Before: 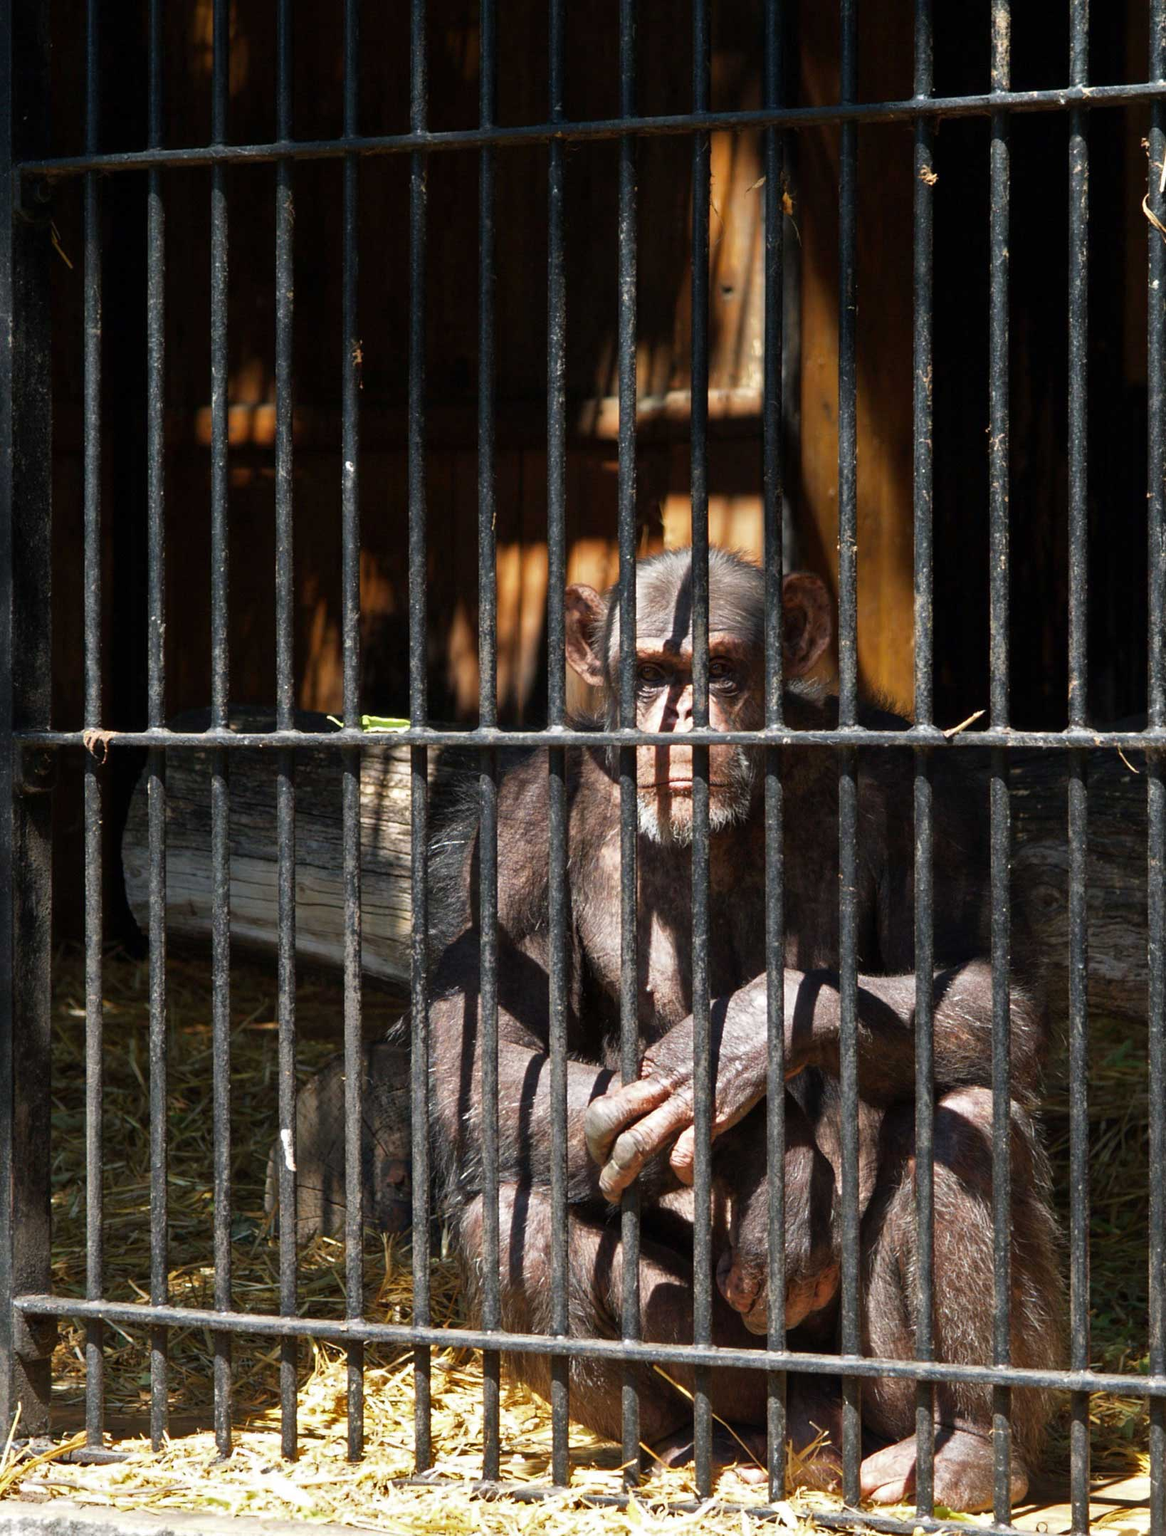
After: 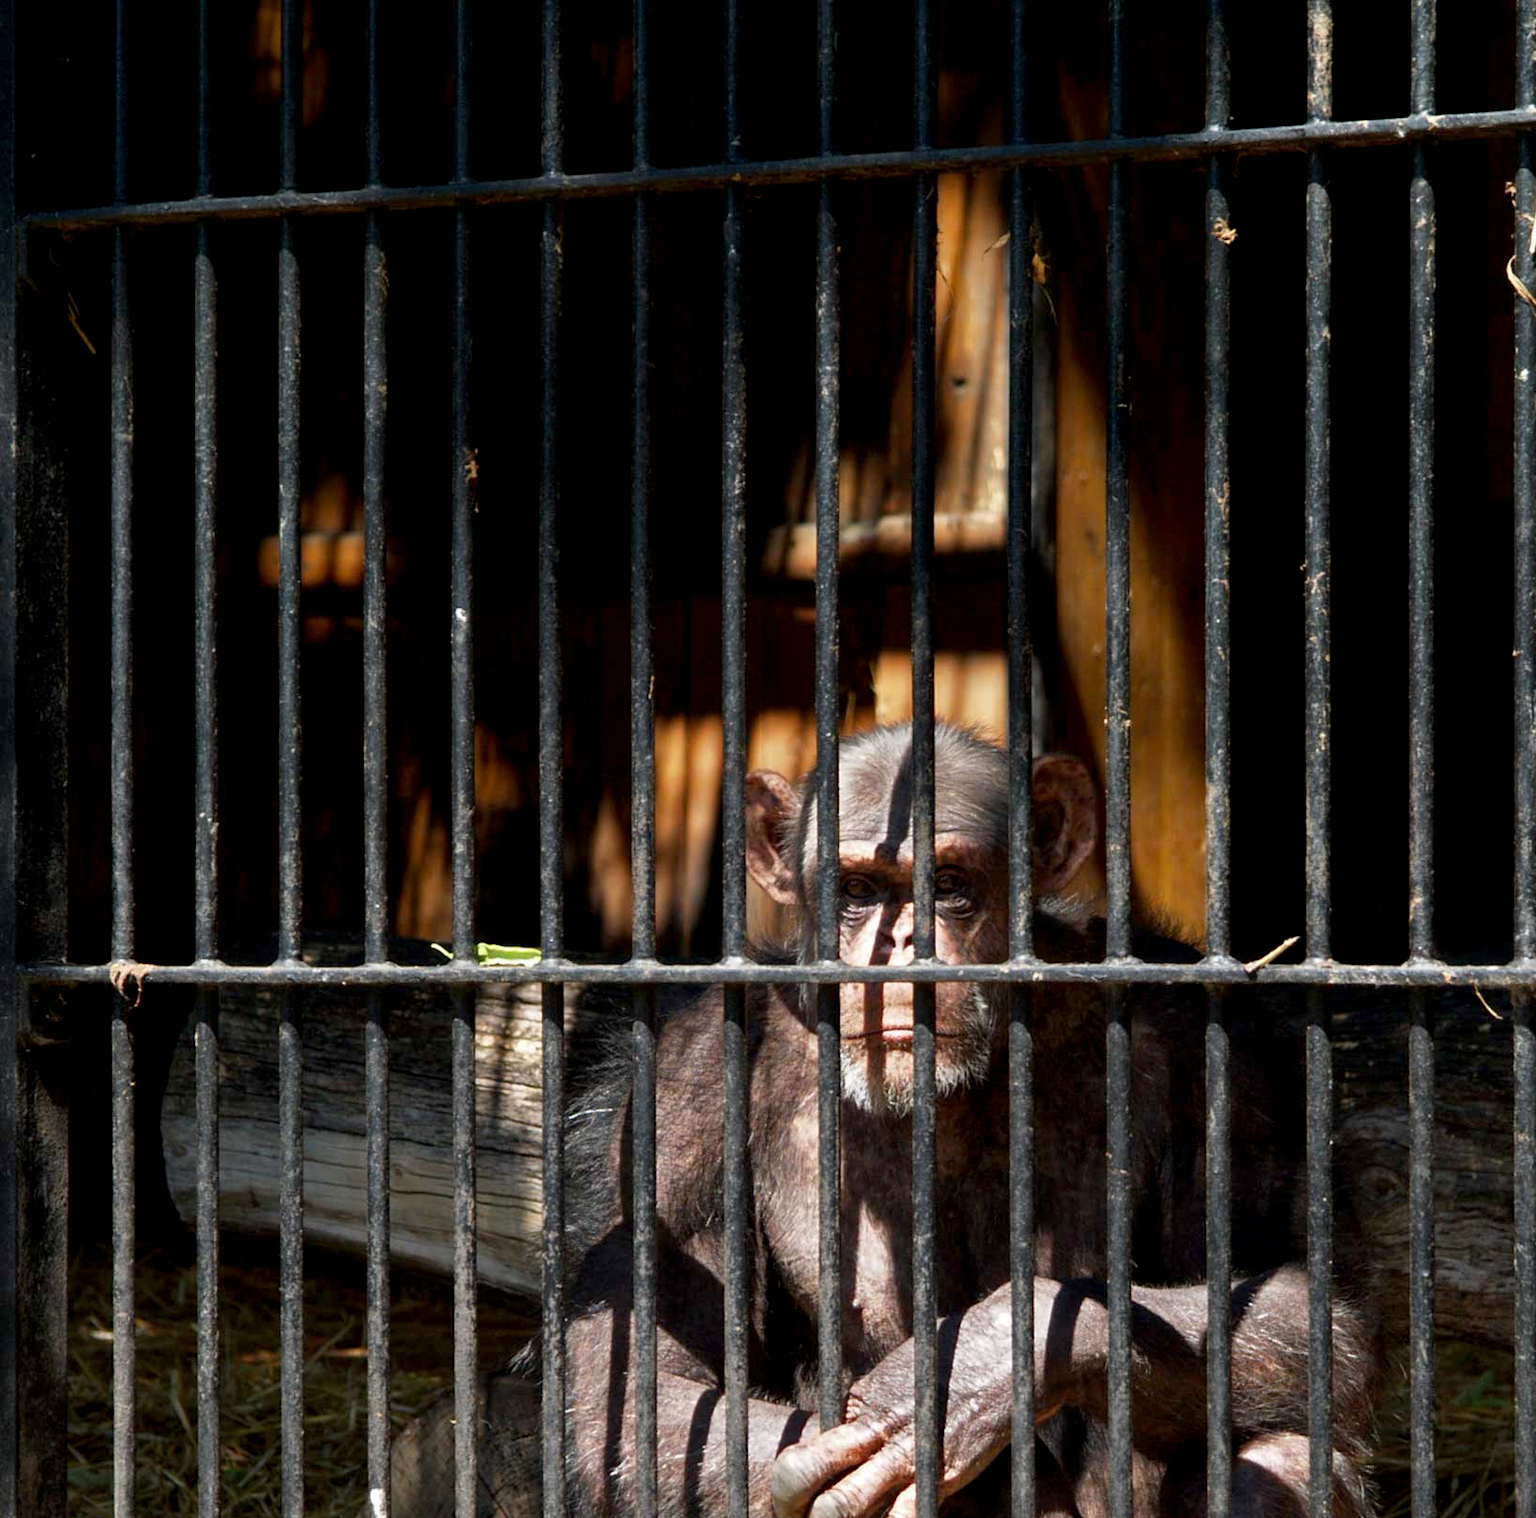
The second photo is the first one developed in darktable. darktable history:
crop: bottom 24.967%
exposure: black level correction 0.005, exposure 0.014 EV, compensate highlight preservation false
